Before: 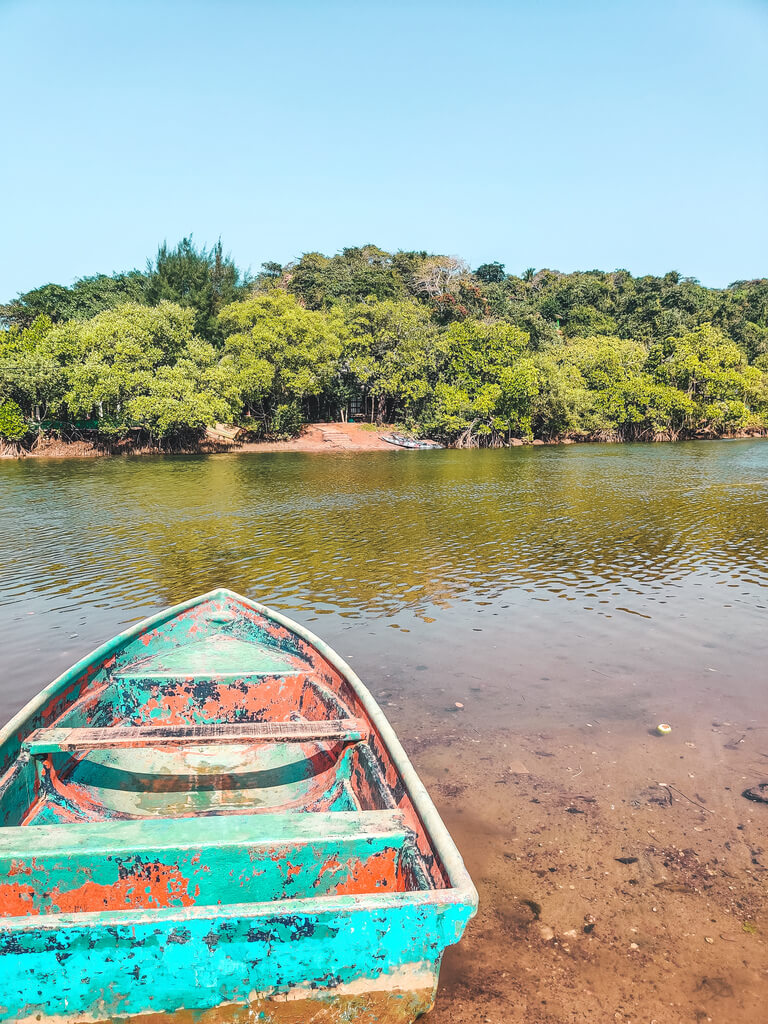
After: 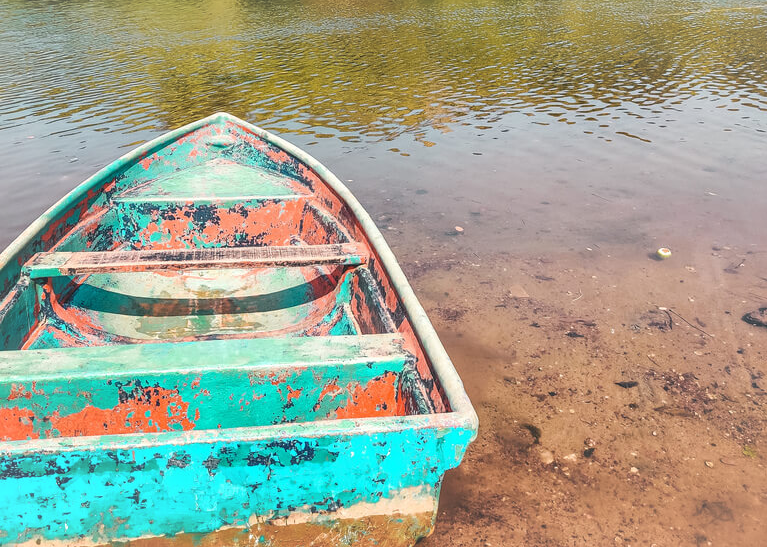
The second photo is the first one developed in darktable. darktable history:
vignetting: brightness 0.052, saturation 0.001, automatic ratio true
crop and rotate: top 46.543%, right 0.031%
